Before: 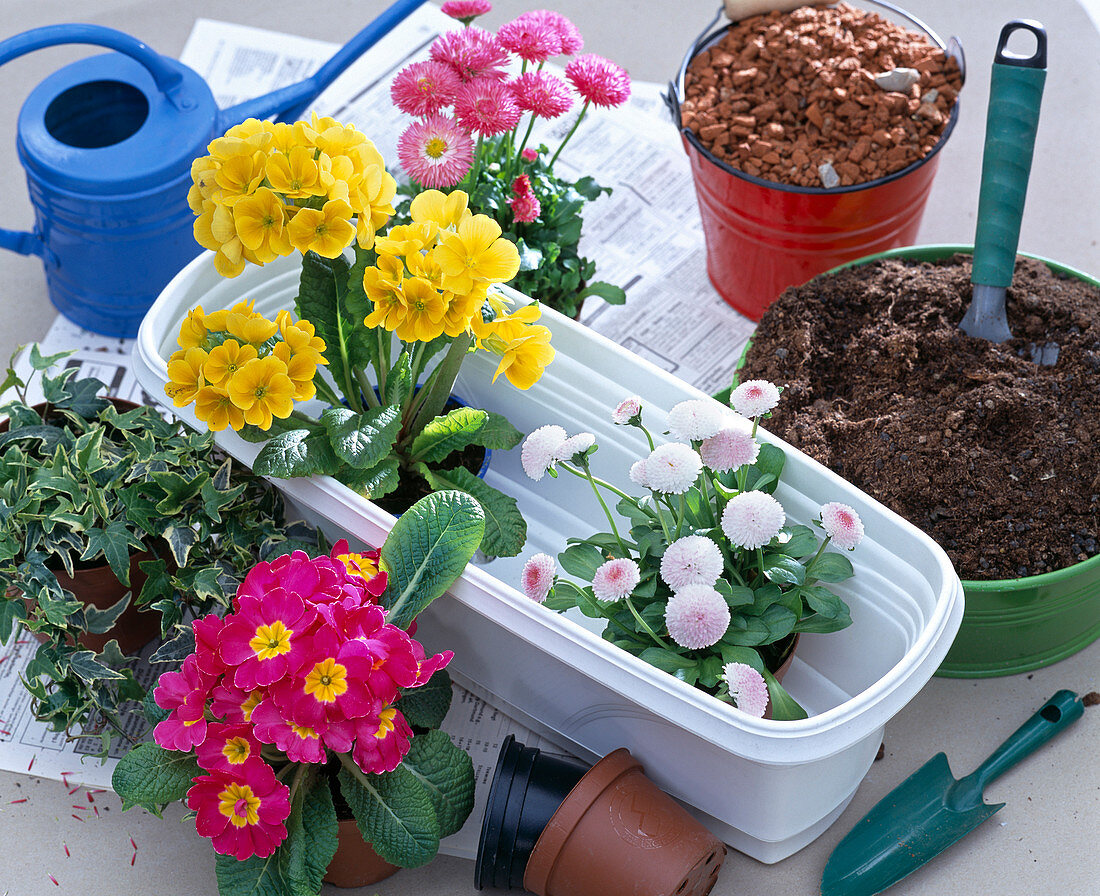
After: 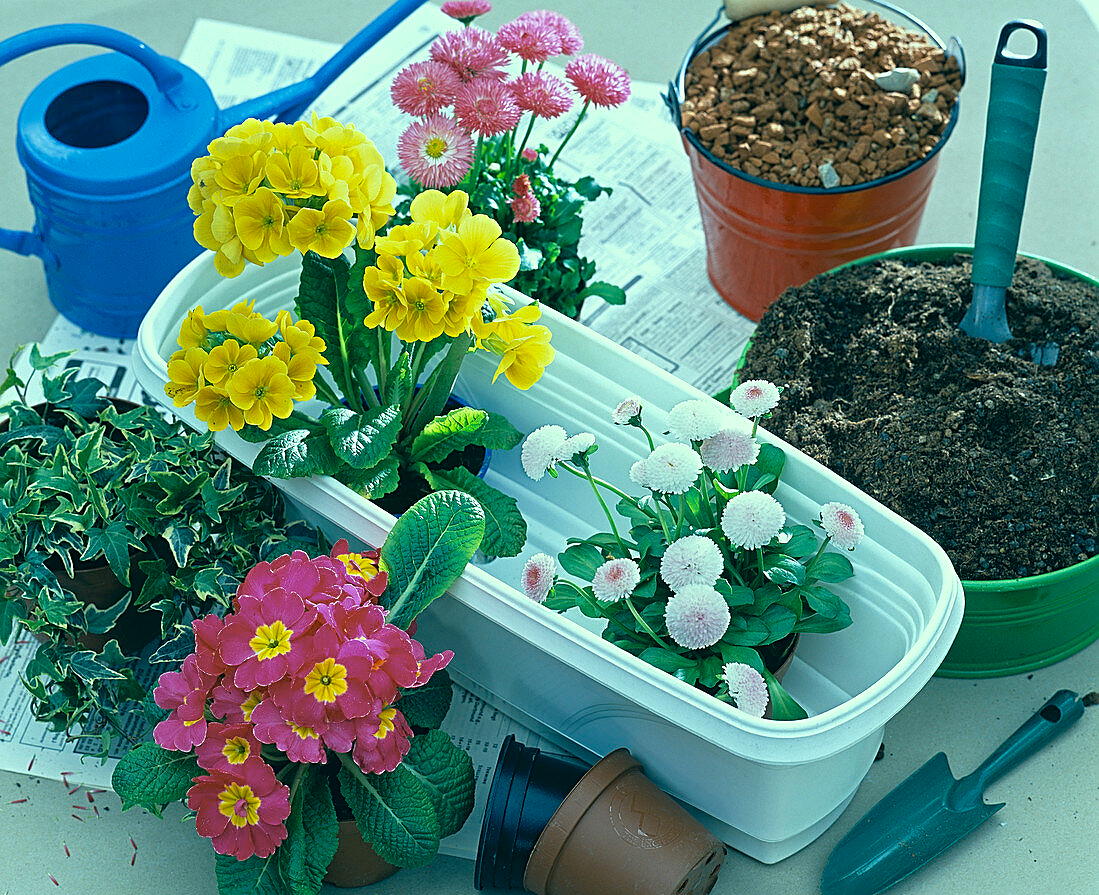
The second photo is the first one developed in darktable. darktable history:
color correction: highlights a* -19.37, highlights b* 9.8, shadows a* -21.01, shadows b* -10.45
sharpen: on, module defaults
crop: left 0.066%
